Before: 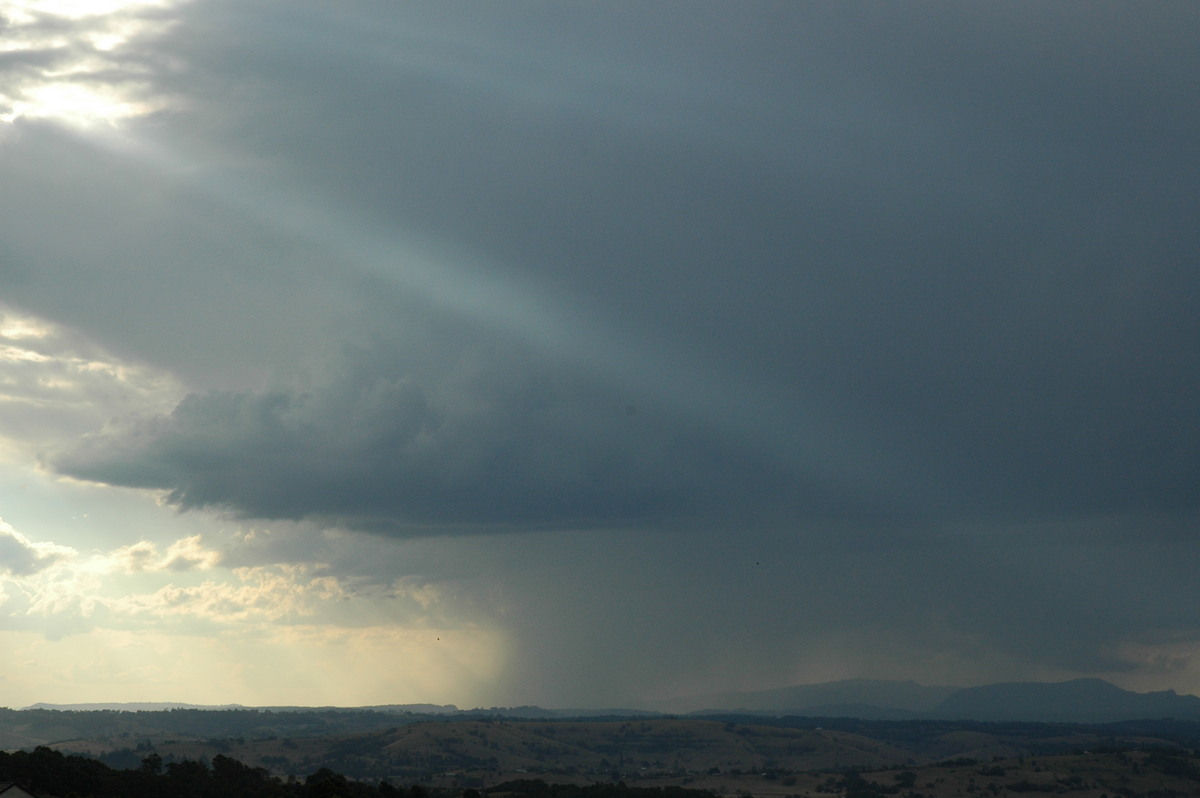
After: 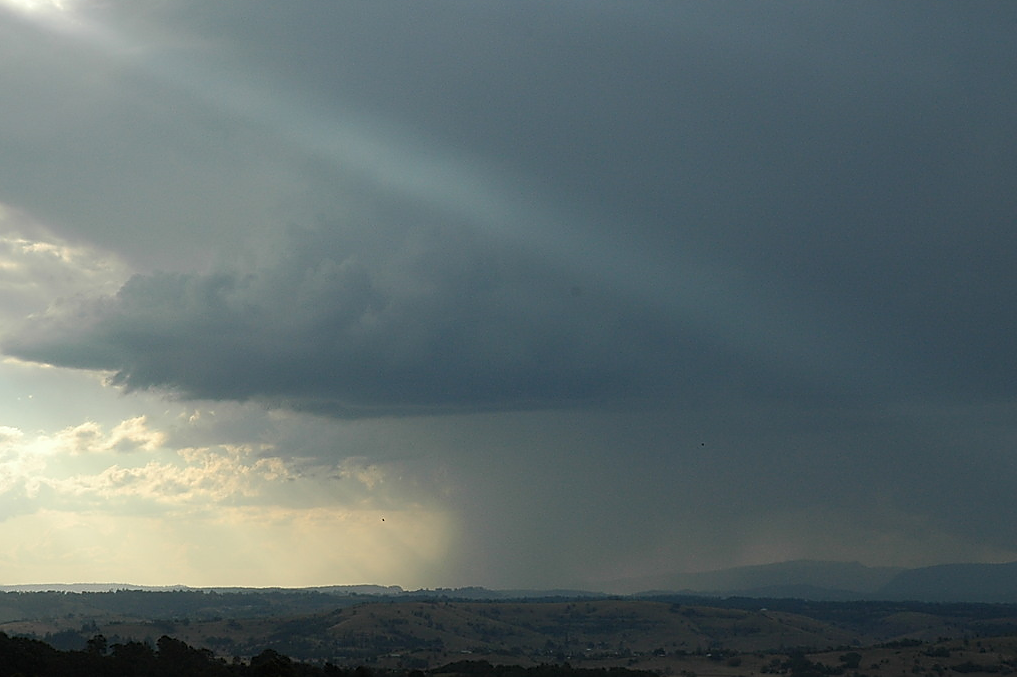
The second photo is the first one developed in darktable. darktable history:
crop and rotate: left 4.592%, top 15.039%, right 10.65%
sharpen: radius 1.373, amount 1.257, threshold 0.781
